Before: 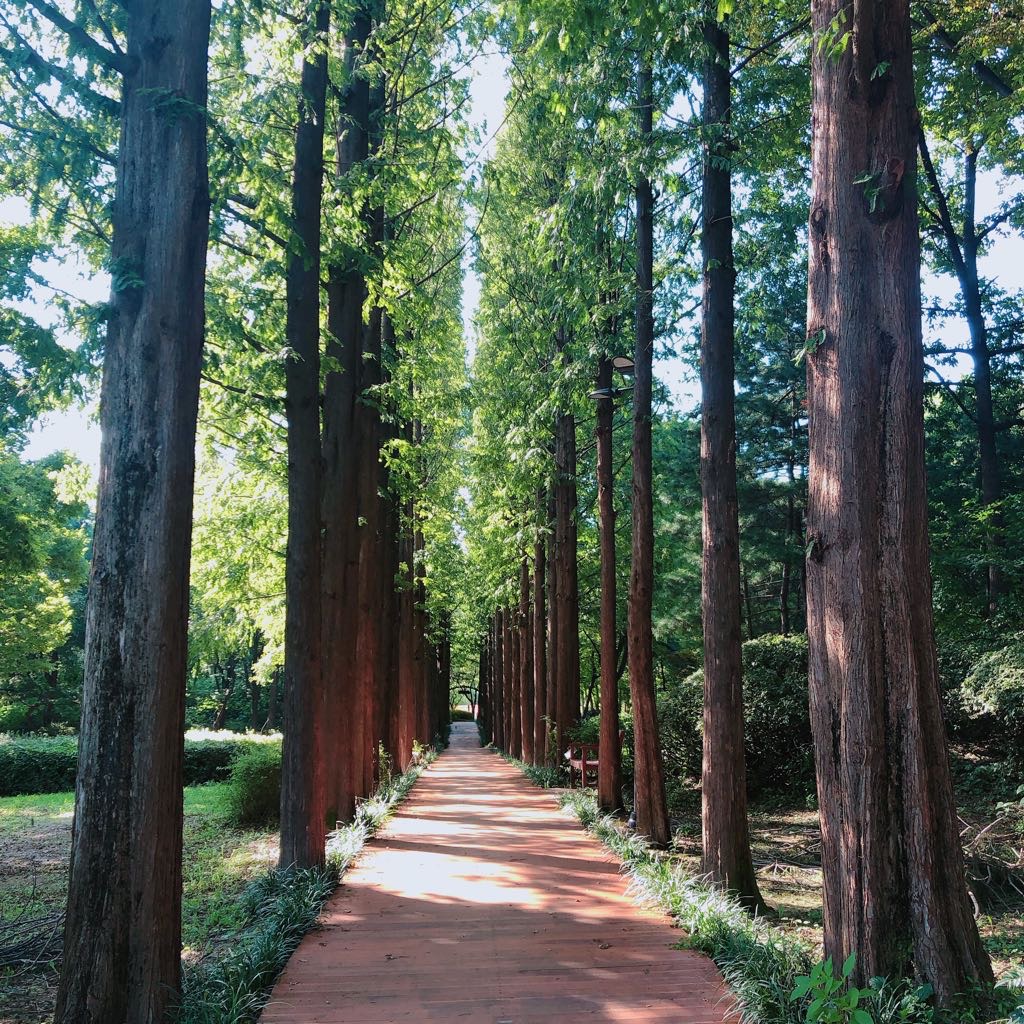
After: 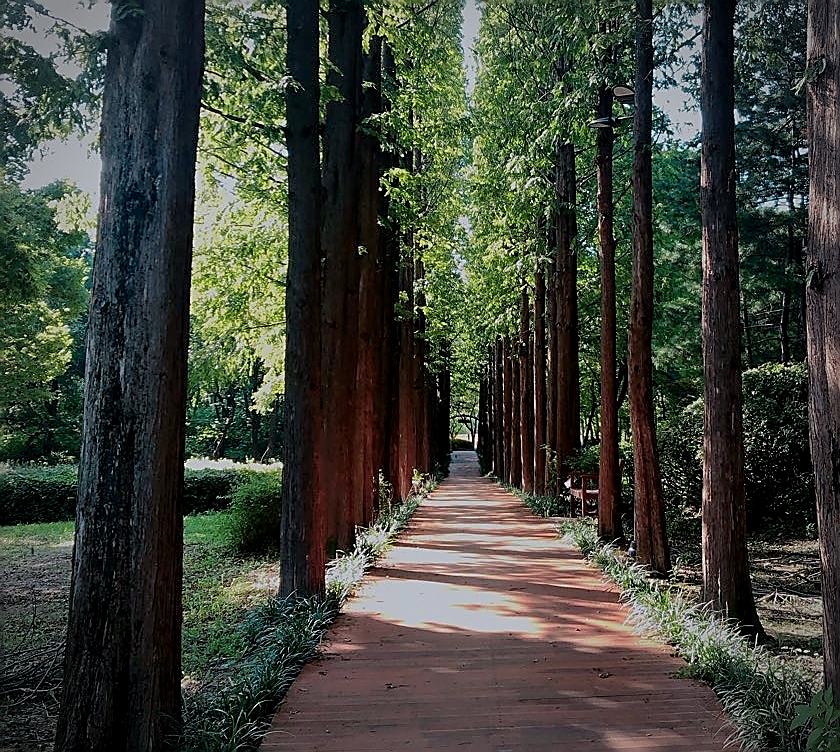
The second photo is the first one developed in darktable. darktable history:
exposure: black level correction 0.009, exposure -0.637 EV, compensate highlight preservation false
sharpen: radius 1.4, amount 1.25, threshold 0.7
crop: top 26.531%, right 17.959%
vignetting: automatic ratio true
